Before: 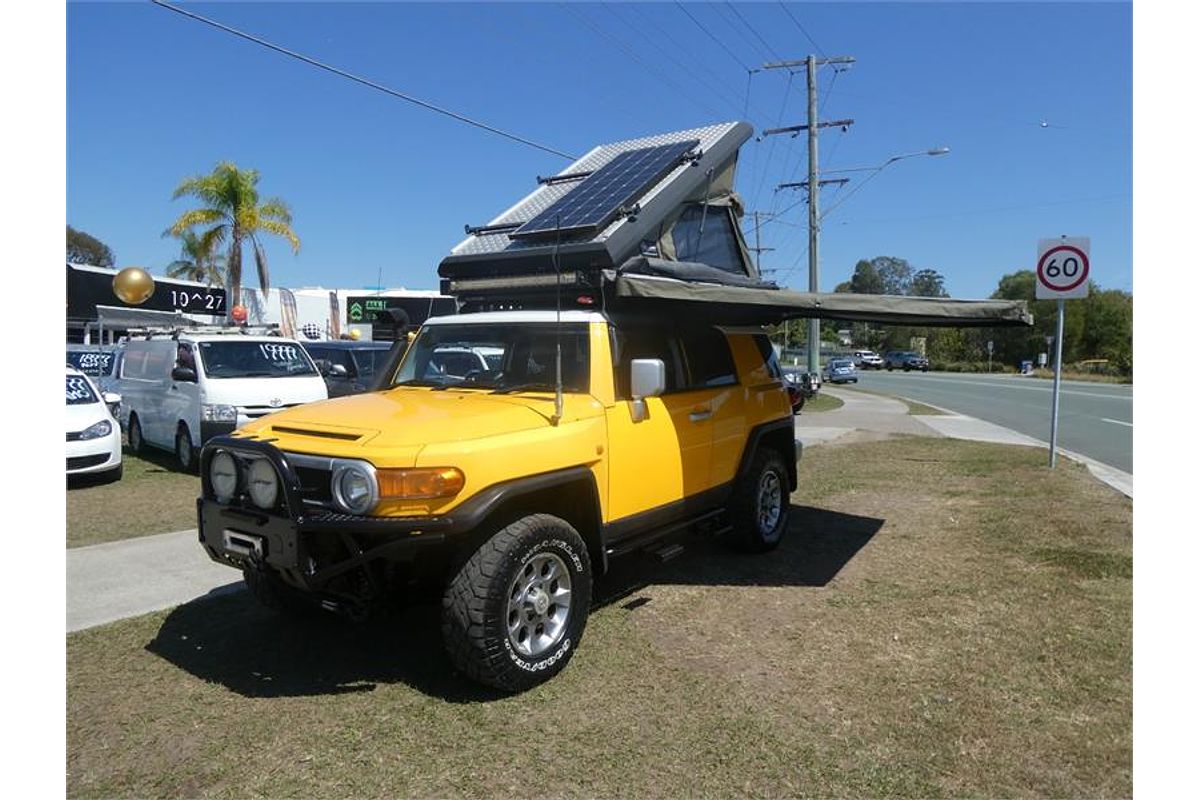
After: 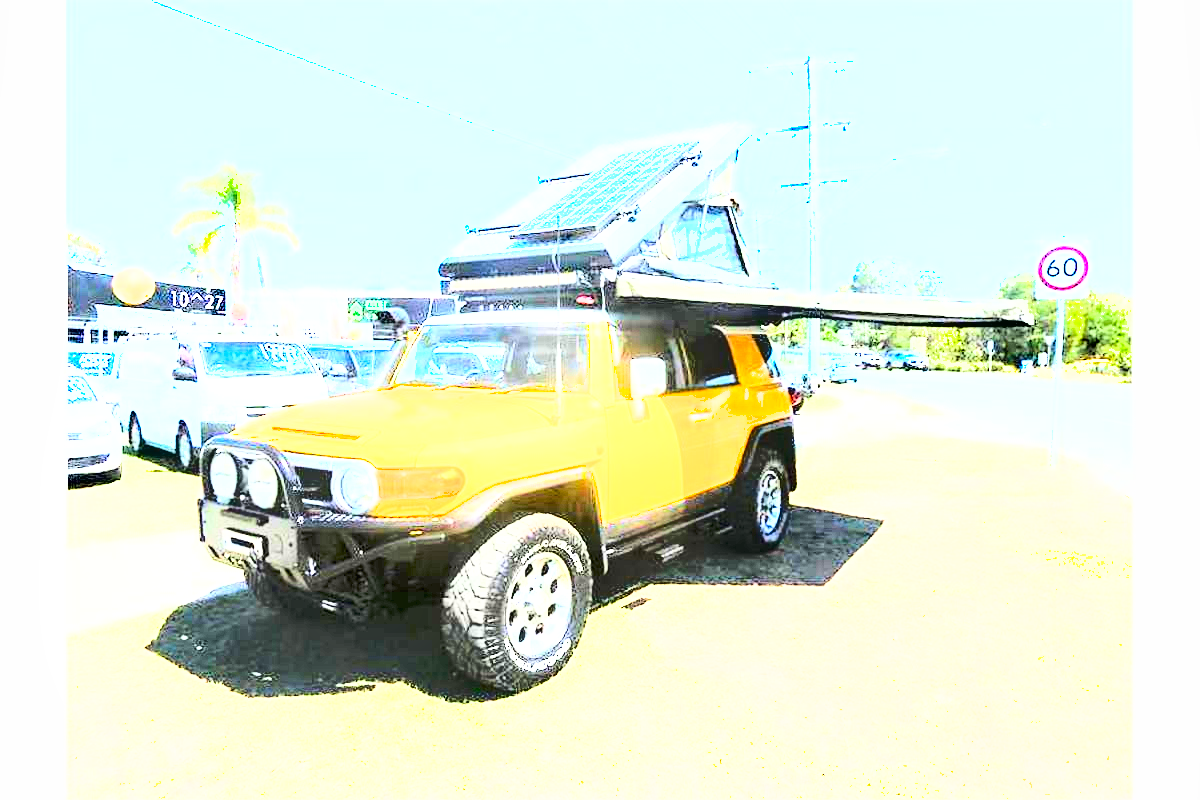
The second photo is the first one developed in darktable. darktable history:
shadows and highlights: soften with gaussian
exposure: black level correction 0, exposure 3.941 EV, compensate highlight preservation false
base curve: curves: ch0 [(0, 0) (0.007, 0.004) (0.027, 0.03) (0.046, 0.07) (0.207, 0.54) (0.442, 0.872) (0.673, 0.972) (1, 1)]
